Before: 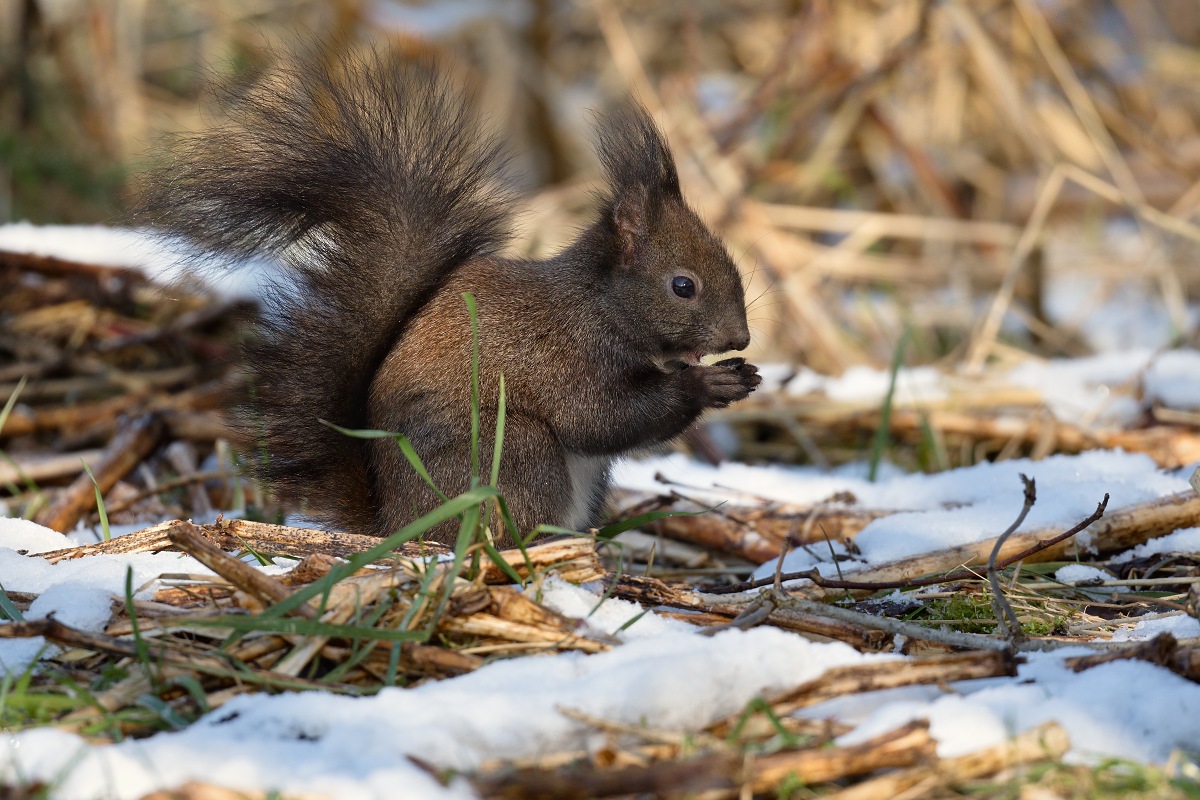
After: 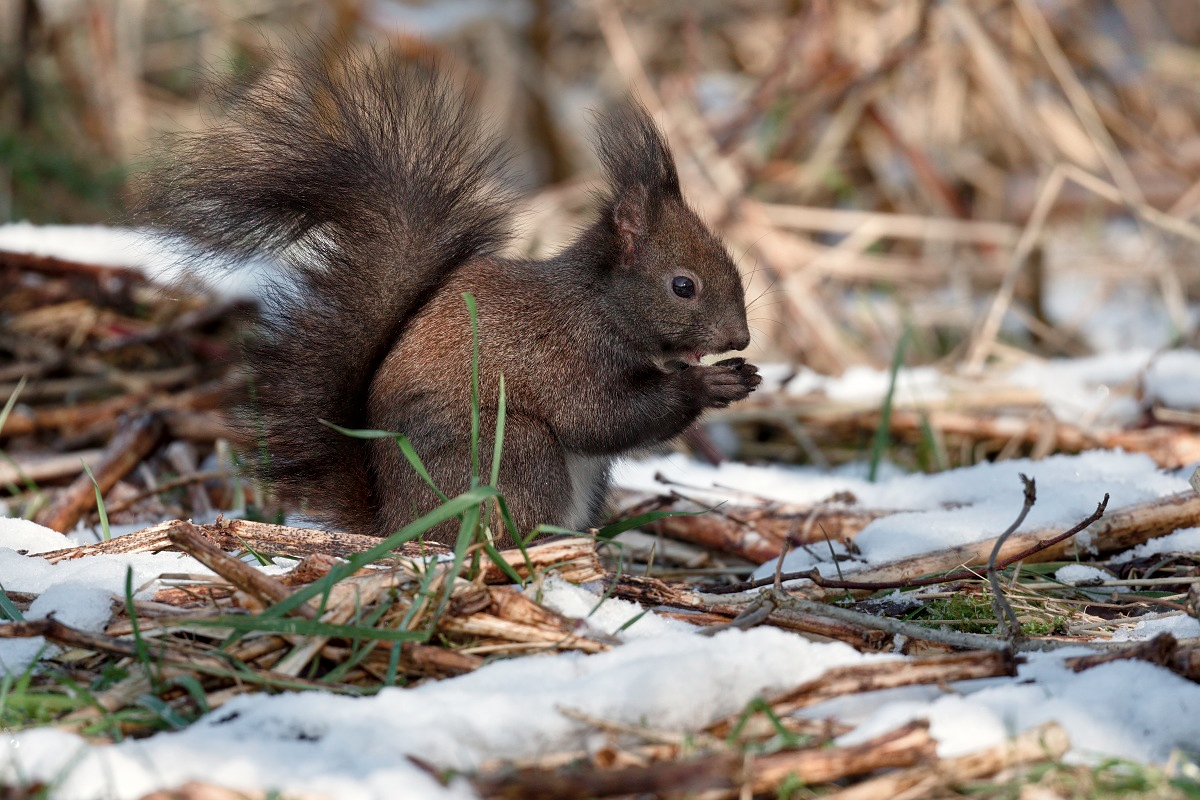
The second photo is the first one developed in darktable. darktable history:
local contrast: highlights 100%, shadows 100%, detail 120%, midtone range 0.2
color contrast: blue-yellow contrast 0.62
color balance rgb: perceptual saturation grading › global saturation 20%, perceptual saturation grading › highlights -25%, perceptual saturation grading › shadows 25%
